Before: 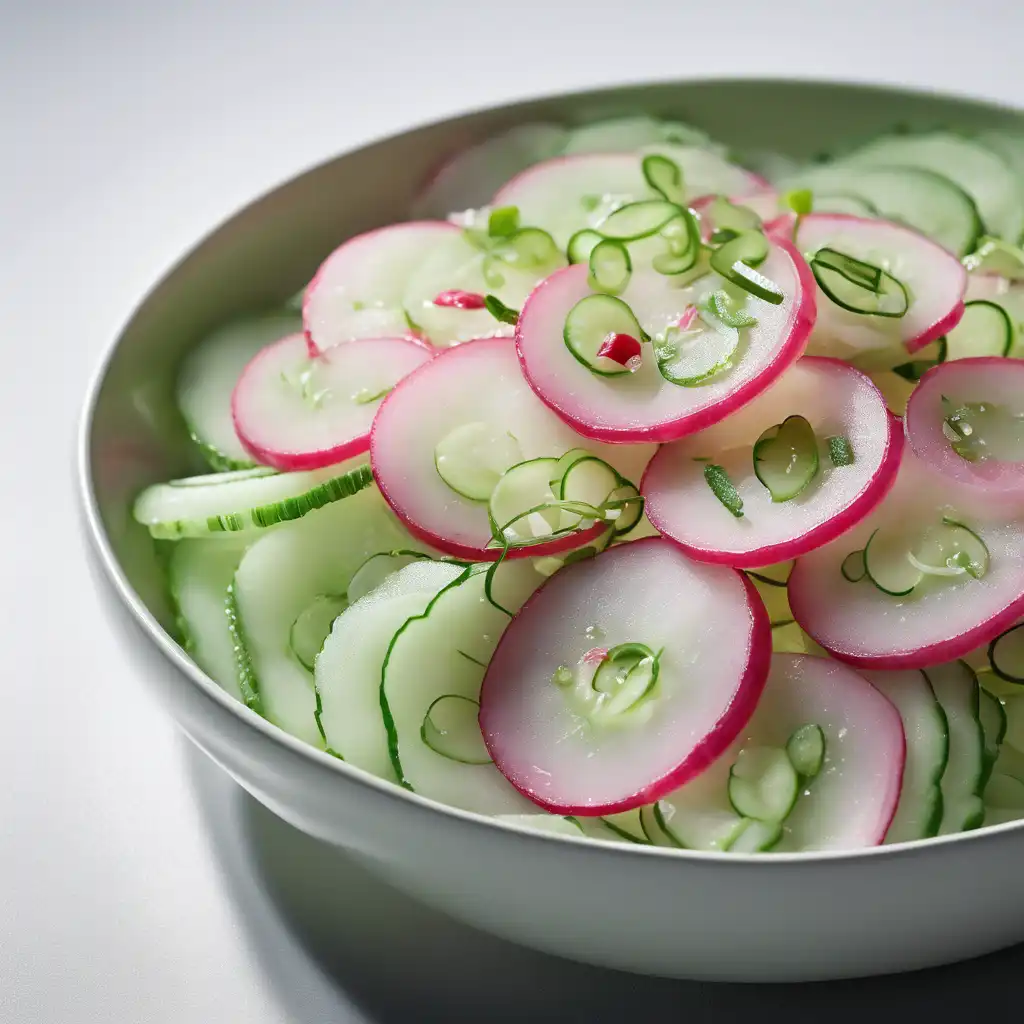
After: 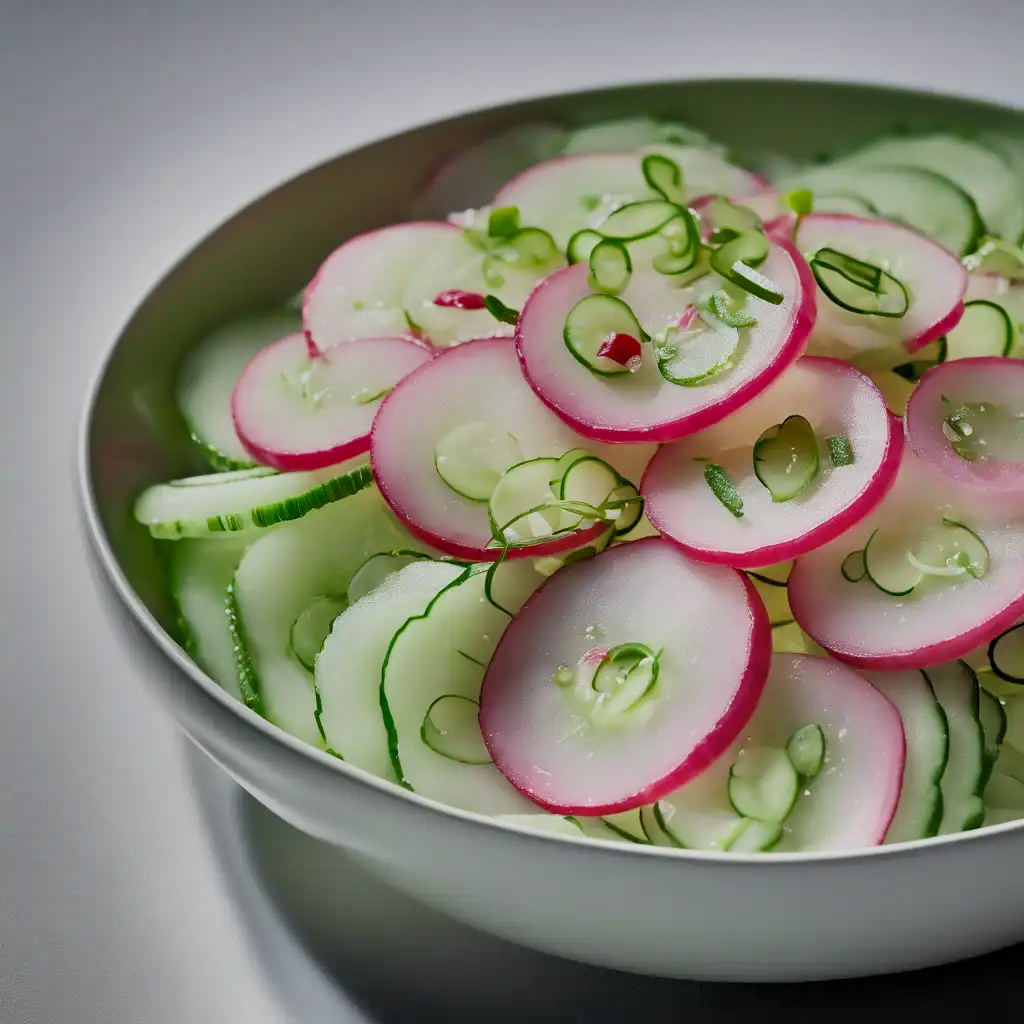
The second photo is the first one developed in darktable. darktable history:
exposure: black level correction 0.003, exposure 0.382 EV, compensate highlight preservation false
shadows and highlights: shadows 20.95, highlights -82.63, soften with gaussian
filmic rgb: black relative exposure -7.65 EV, white relative exposure 4.56 EV, hardness 3.61, color science v6 (2022)
color zones: curves: ch1 [(0, 0.469) (0.01, 0.469) (0.12, 0.446) (0.248, 0.469) (0.5, 0.5) (0.748, 0.5) (0.99, 0.469) (1, 0.469)]
